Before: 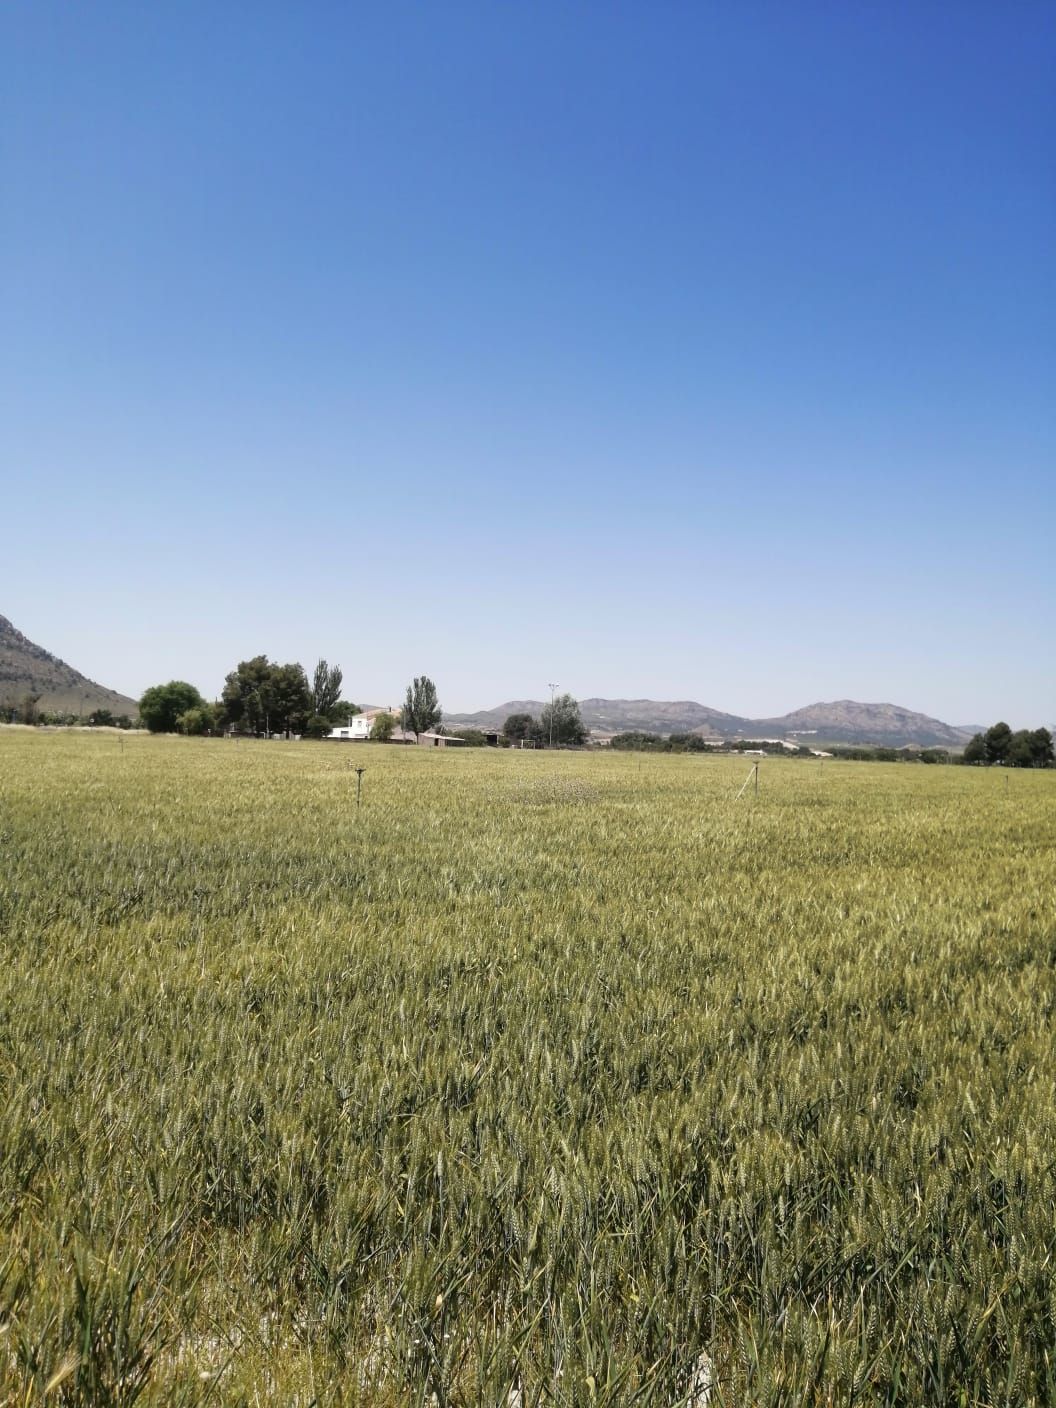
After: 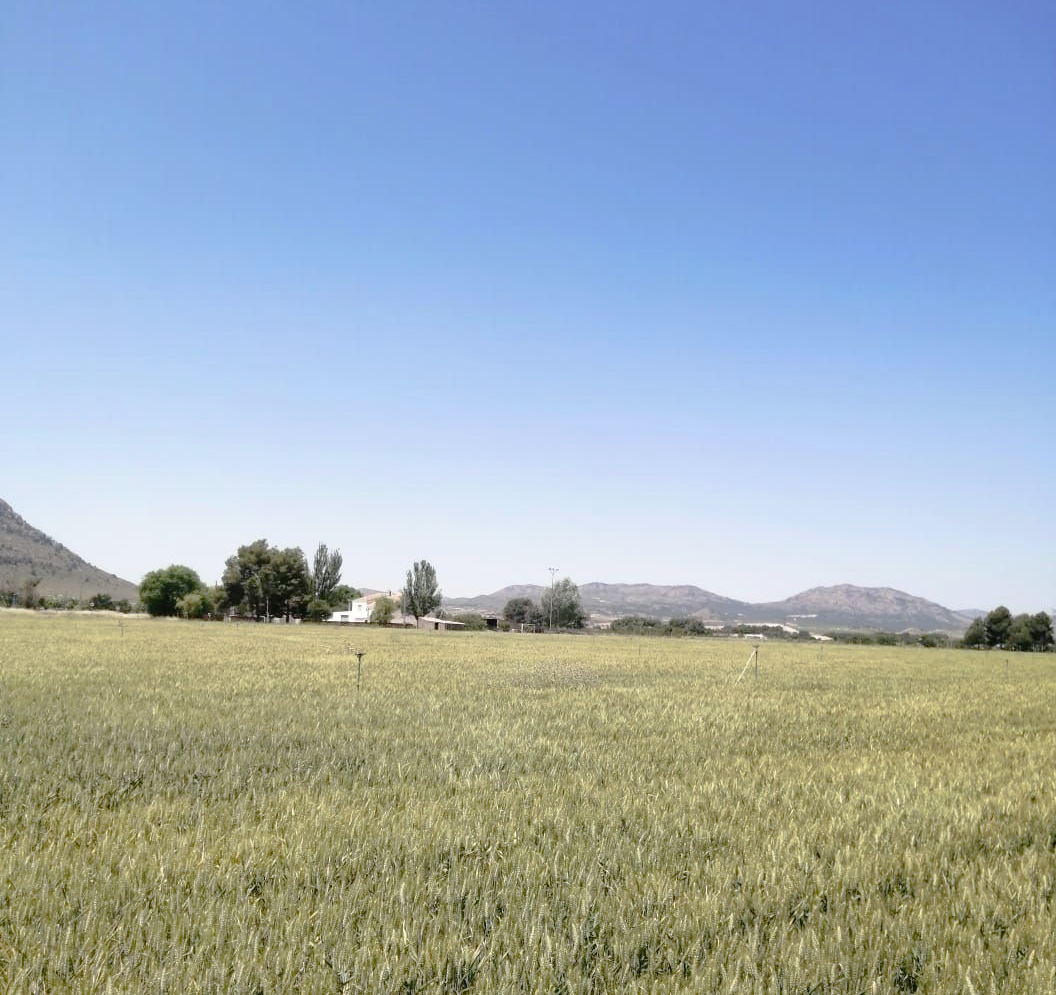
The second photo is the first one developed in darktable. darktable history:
crop and rotate: top 8.293%, bottom 20.996%
tone curve: curves: ch0 [(0, 0) (0.003, 0.007) (0.011, 0.011) (0.025, 0.021) (0.044, 0.04) (0.069, 0.07) (0.1, 0.129) (0.136, 0.187) (0.177, 0.254) (0.224, 0.325) (0.277, 0.398) (0.335, 0.461) (0.399, 0.513) (0.468, 0.571) (0.543, 0.624) (0.623, 0.69) (0.709, 0.777) (0.801, 0.86) (0.898, 0.953) (1, 1)], preserve colors none
